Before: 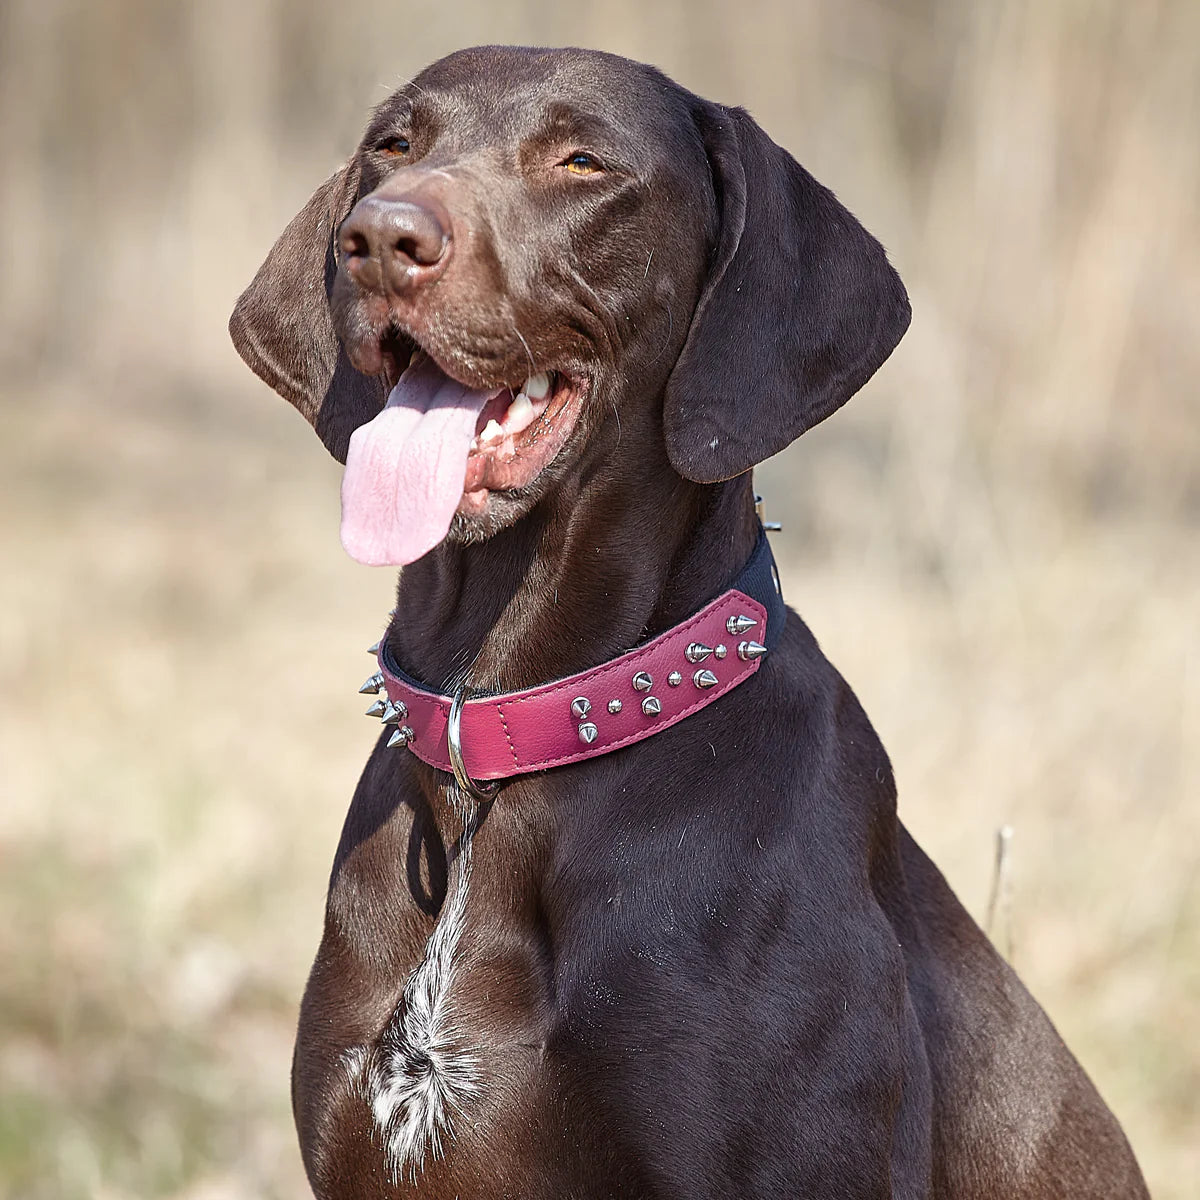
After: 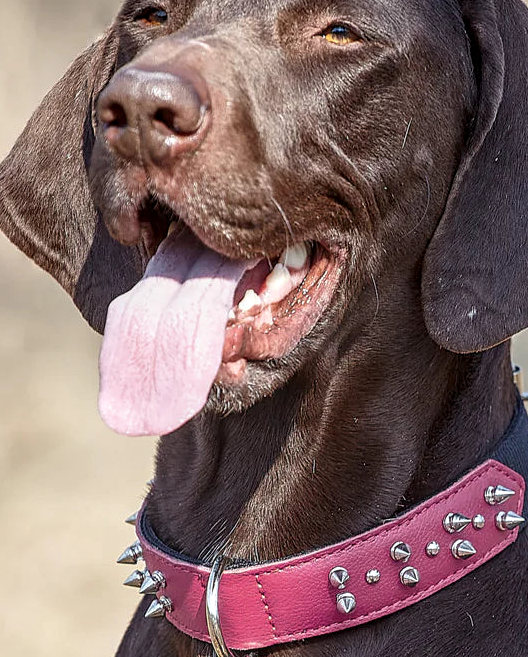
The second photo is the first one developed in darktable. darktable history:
crop: left 20.248%, top 10.86%, right 35.675%, bottom 34.321%
local contrast: on, module defaults
